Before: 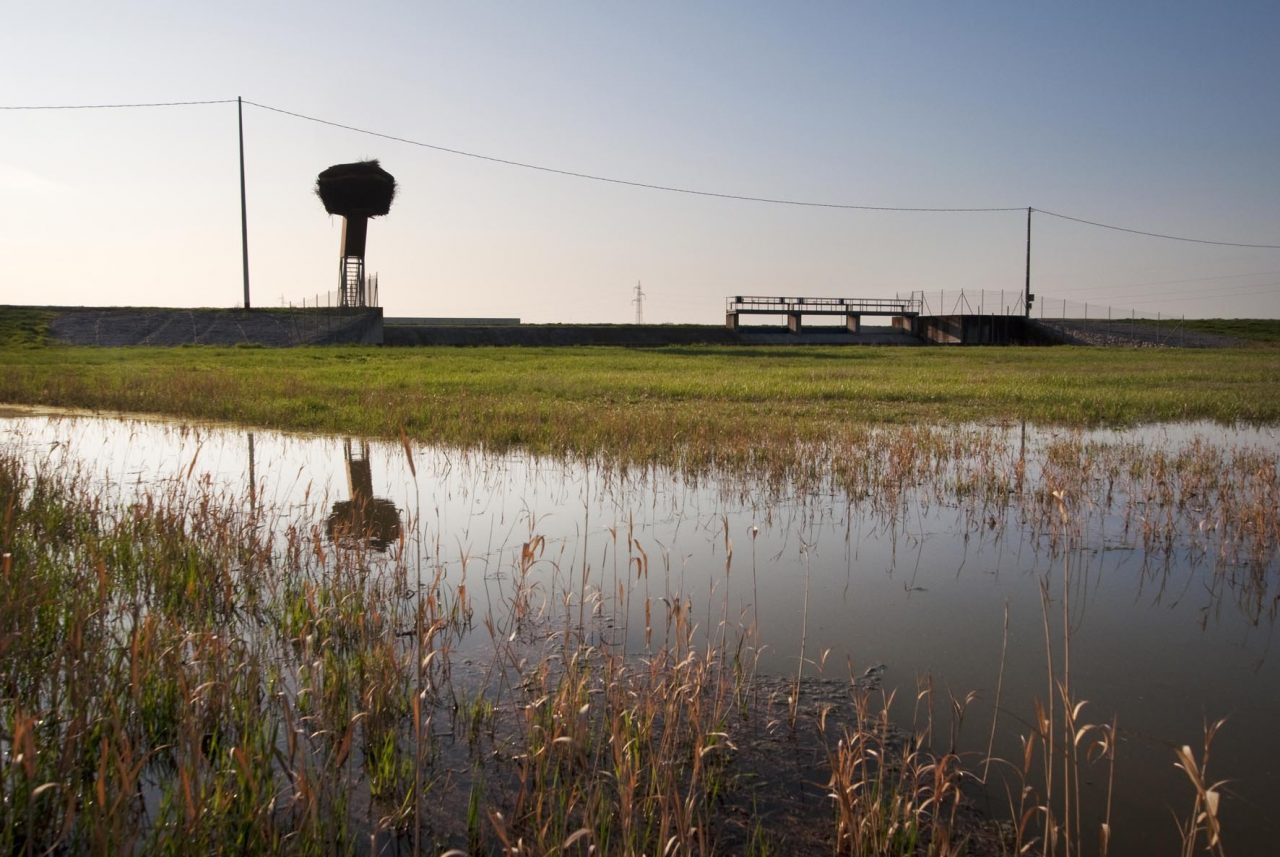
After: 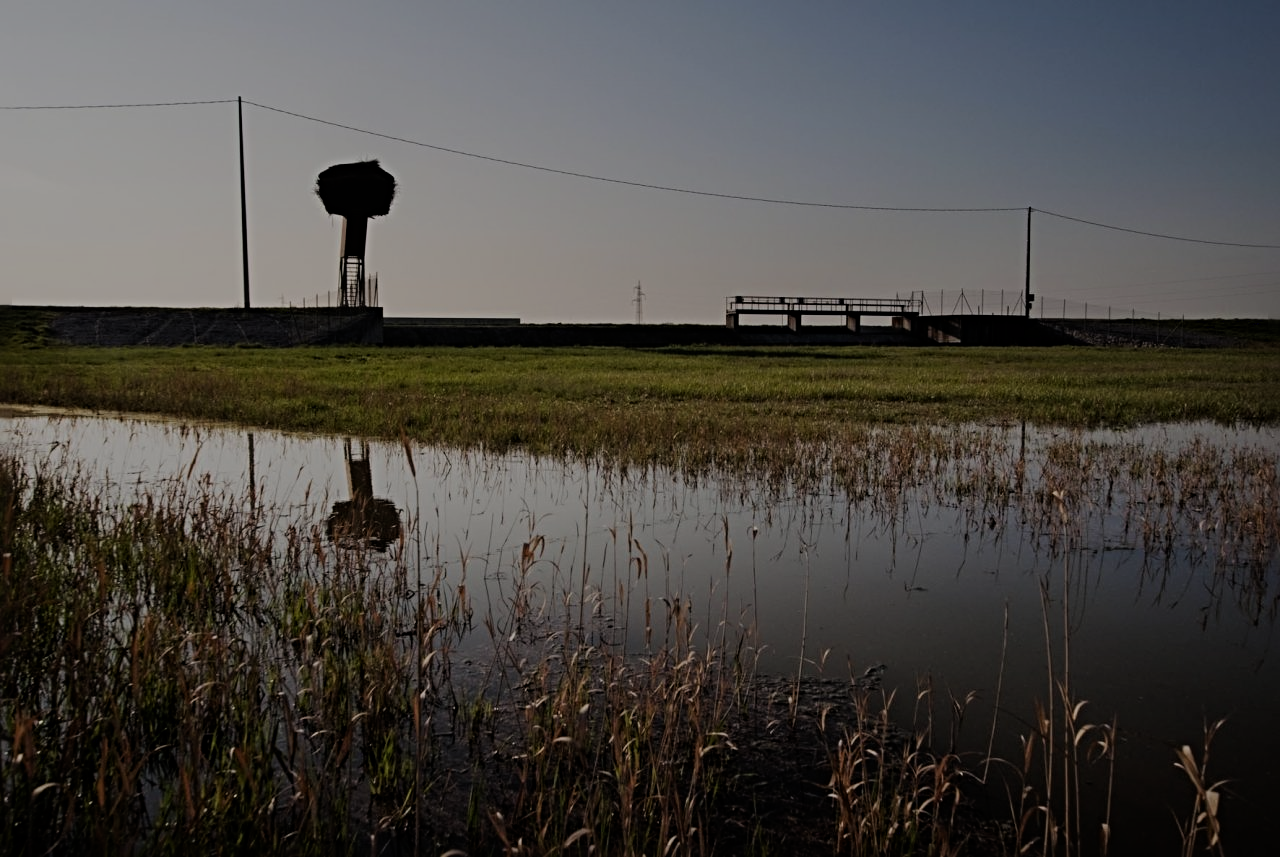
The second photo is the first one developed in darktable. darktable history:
exposure: exposure -1.473 EV, compensate highlight preservation false
filmic rgb: black relative exposure -7.65 EV, white relative exposure 4.56 EV, hardness 3.61
tone equalizer: mask exposure compensation -0.506 EV
sharpen: radius 4.884
